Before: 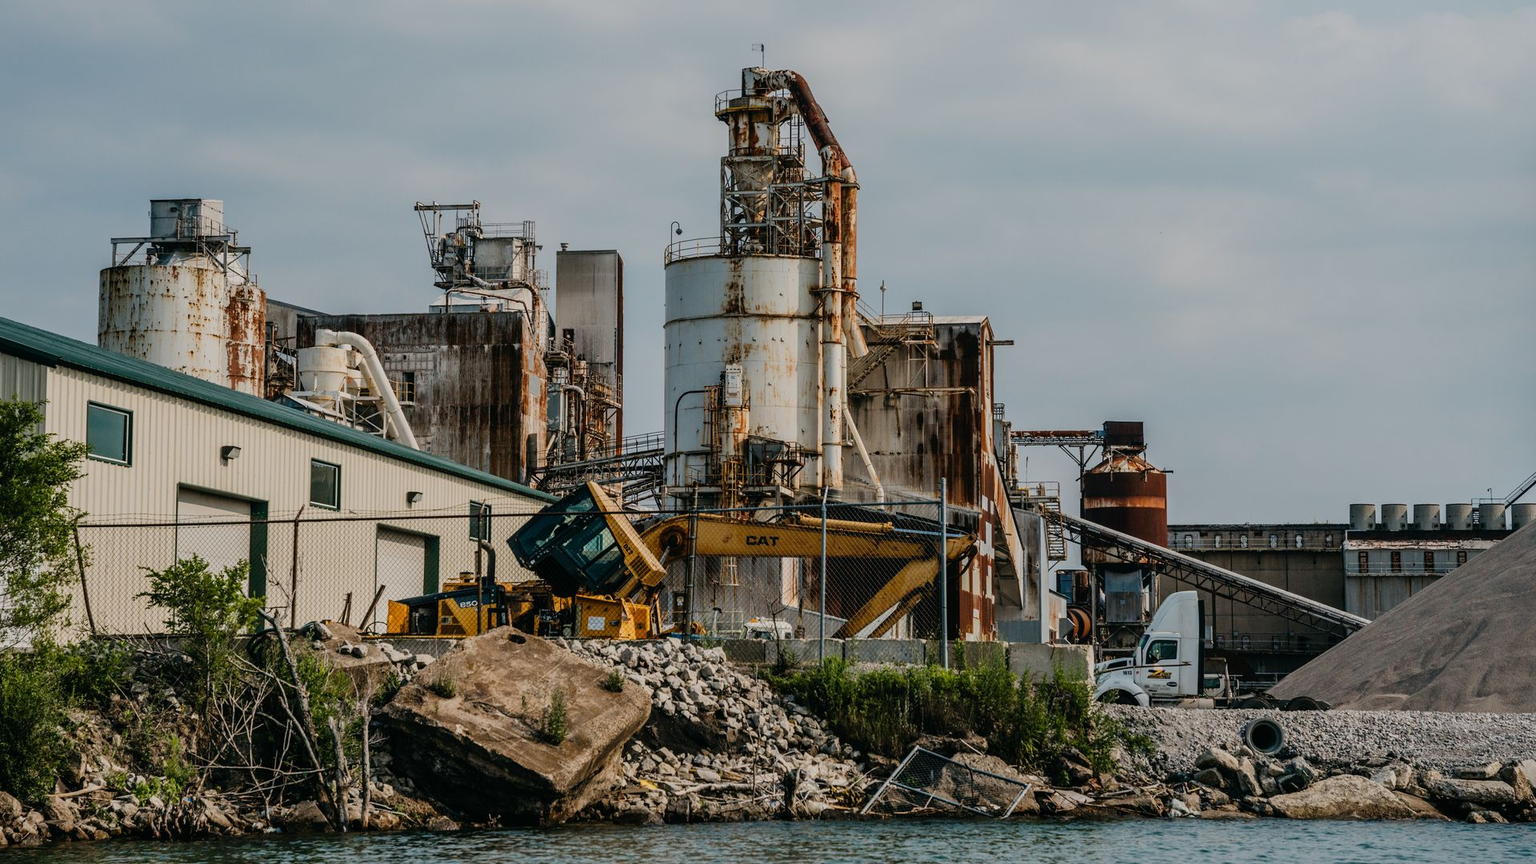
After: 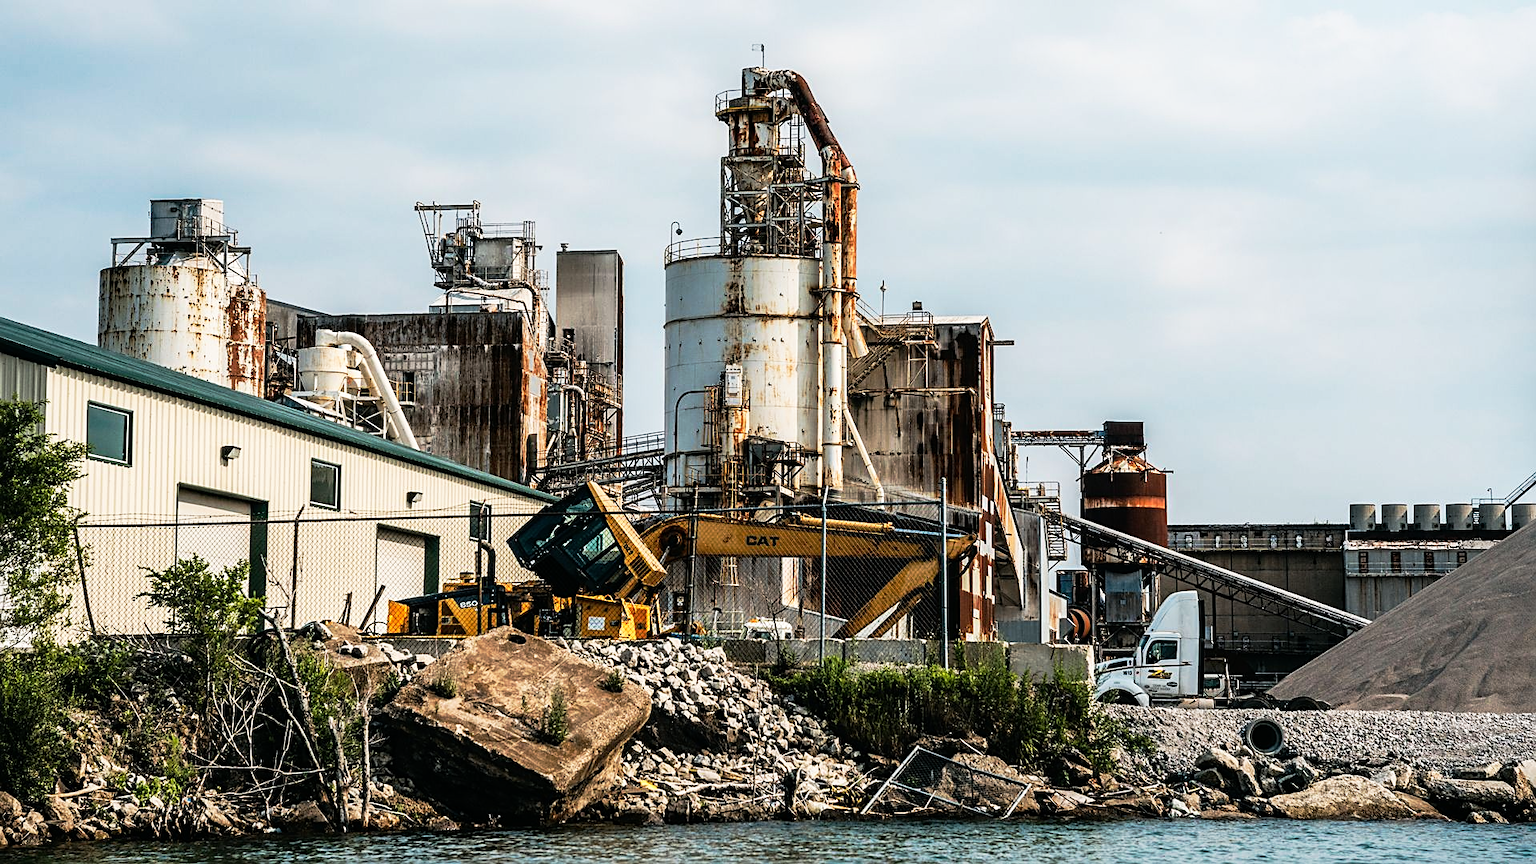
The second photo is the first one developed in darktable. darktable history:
tone equalizer: -8 EV -0.786 EV, -7 EV -0.707 EV, -6 EV -0.617 EV, -5 EV -0.38 EV, -3 EV 0.401 EV, -2 EV 0.6 EV, -1 EV 0.694 EV, +0 EV 0.761 EV
base curve: curves: ch0 [(0, 0) (0.257, 0.25) (0.482, 0.586) (0.757, 0.871) (1, 1)], preserve colors none
sharpen: on, module defaults
